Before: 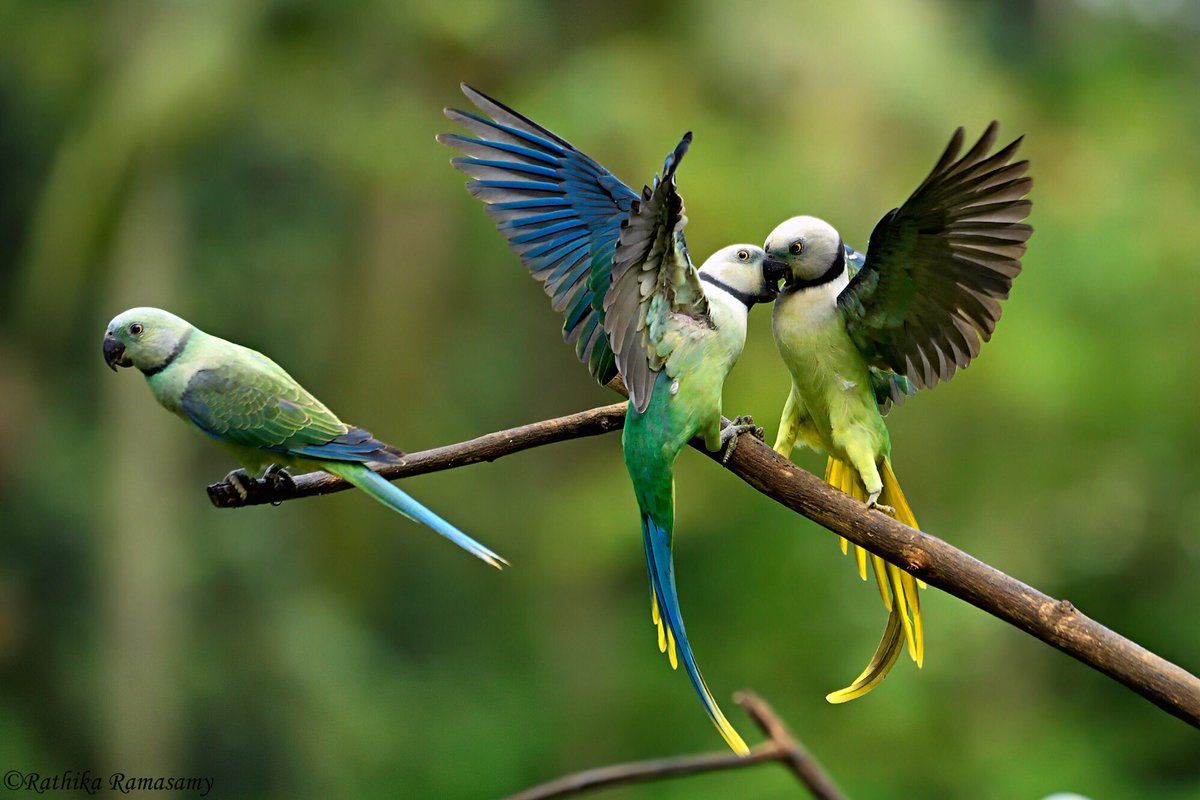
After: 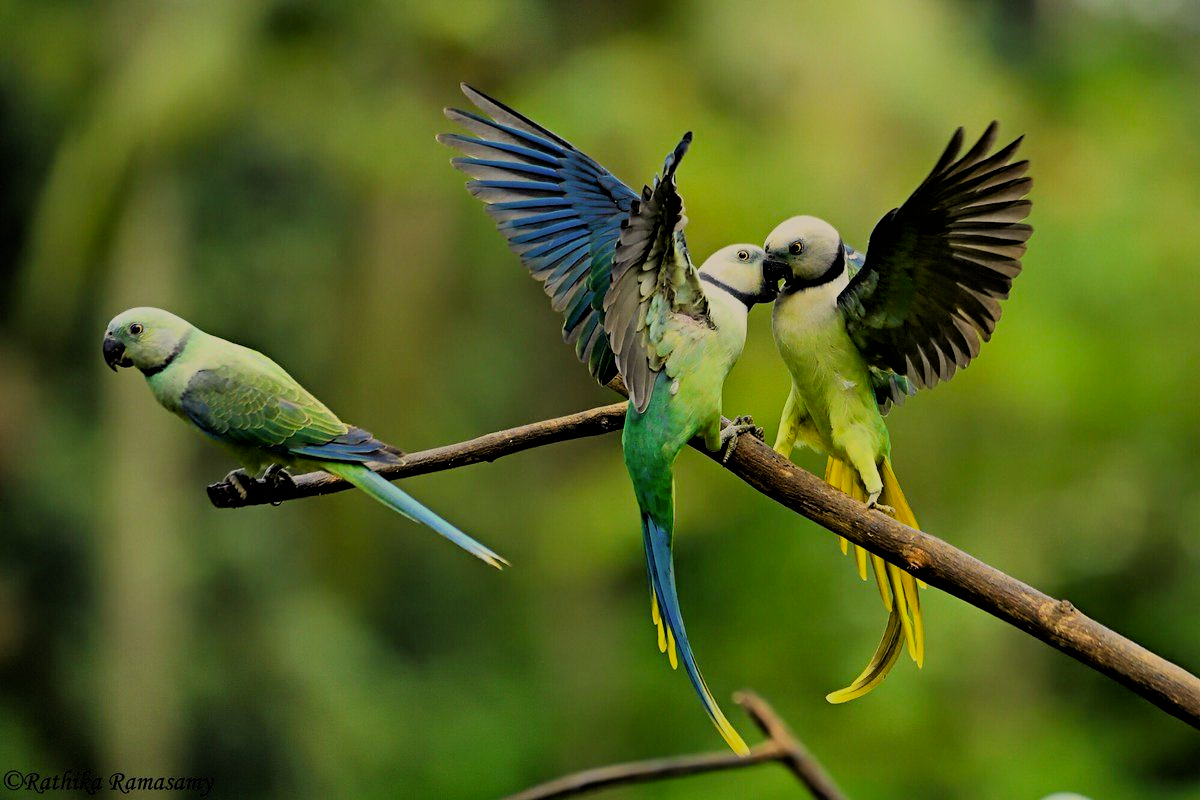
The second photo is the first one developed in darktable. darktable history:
white balance: red 0.986, blue 1.01
color correction: highlights a* 1.39, highlights b* 17.83
filmic rgb: black relative exposure -6.15 EV, white relative exposure 6.96 EV, hardness 2.23, color science v6 (2022)
